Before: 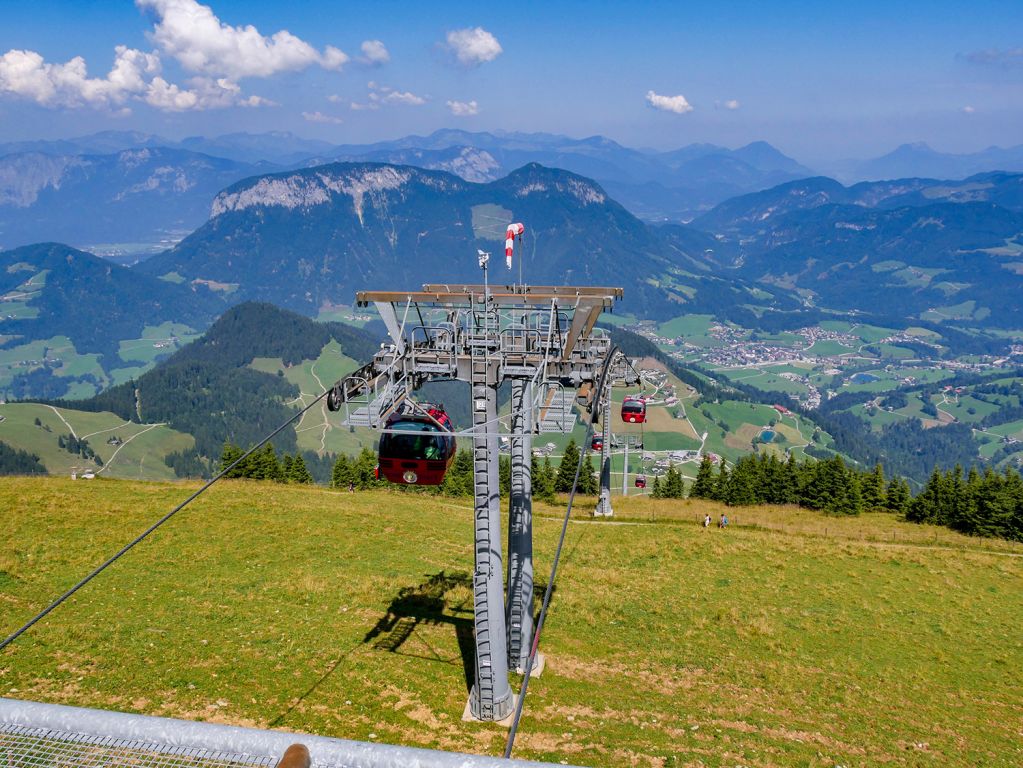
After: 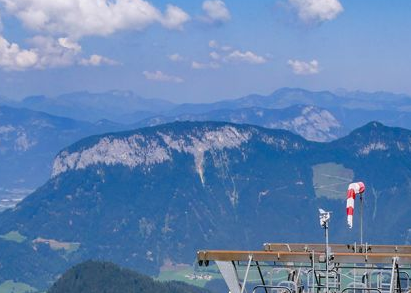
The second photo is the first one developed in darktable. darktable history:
crop: left 15.596%, top 5.437%, right 44.155%, bottom 56.298%
